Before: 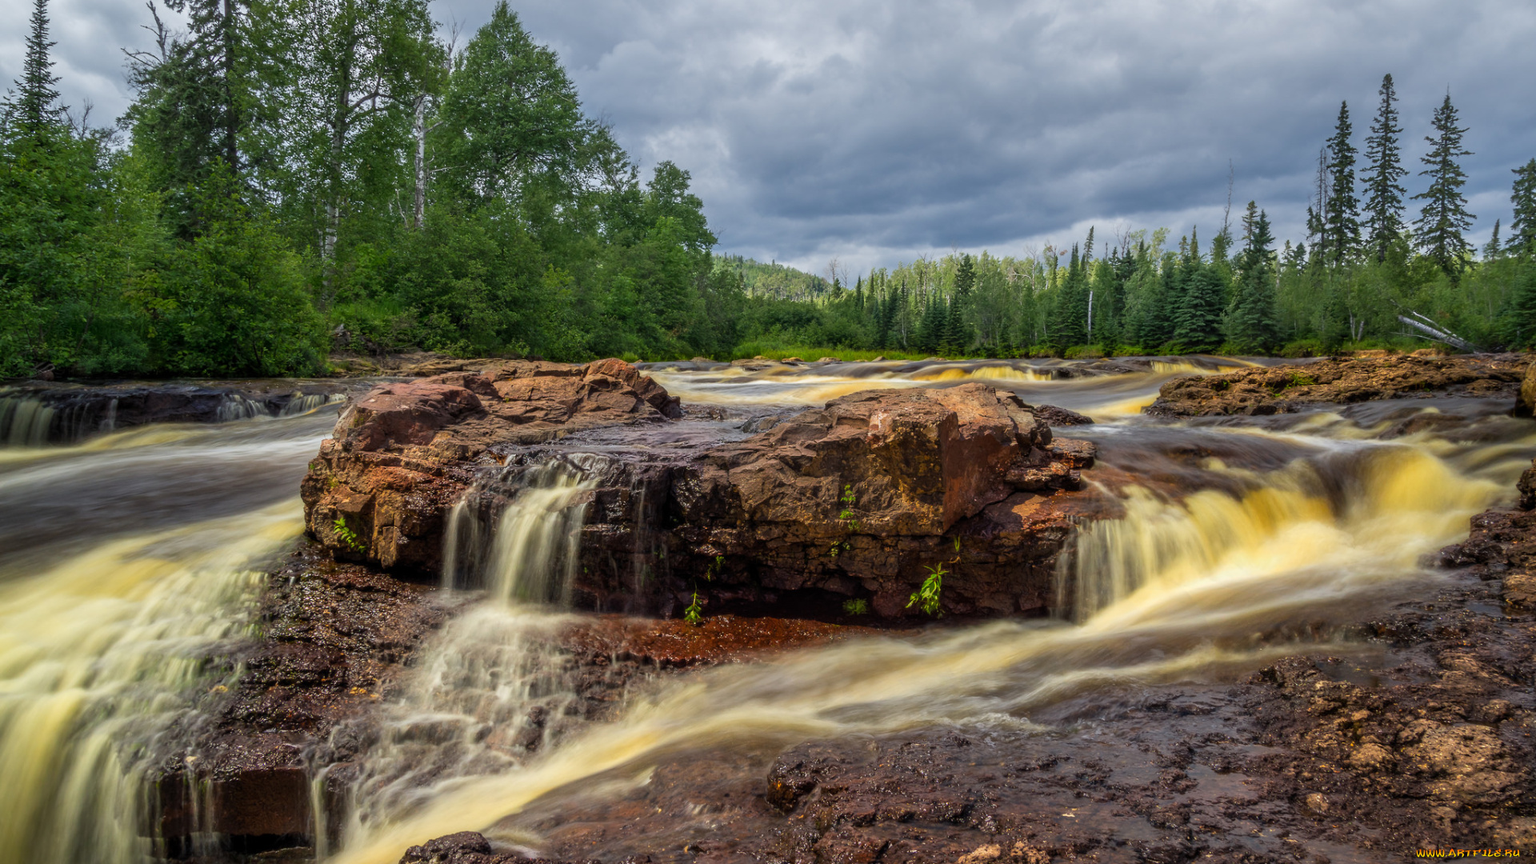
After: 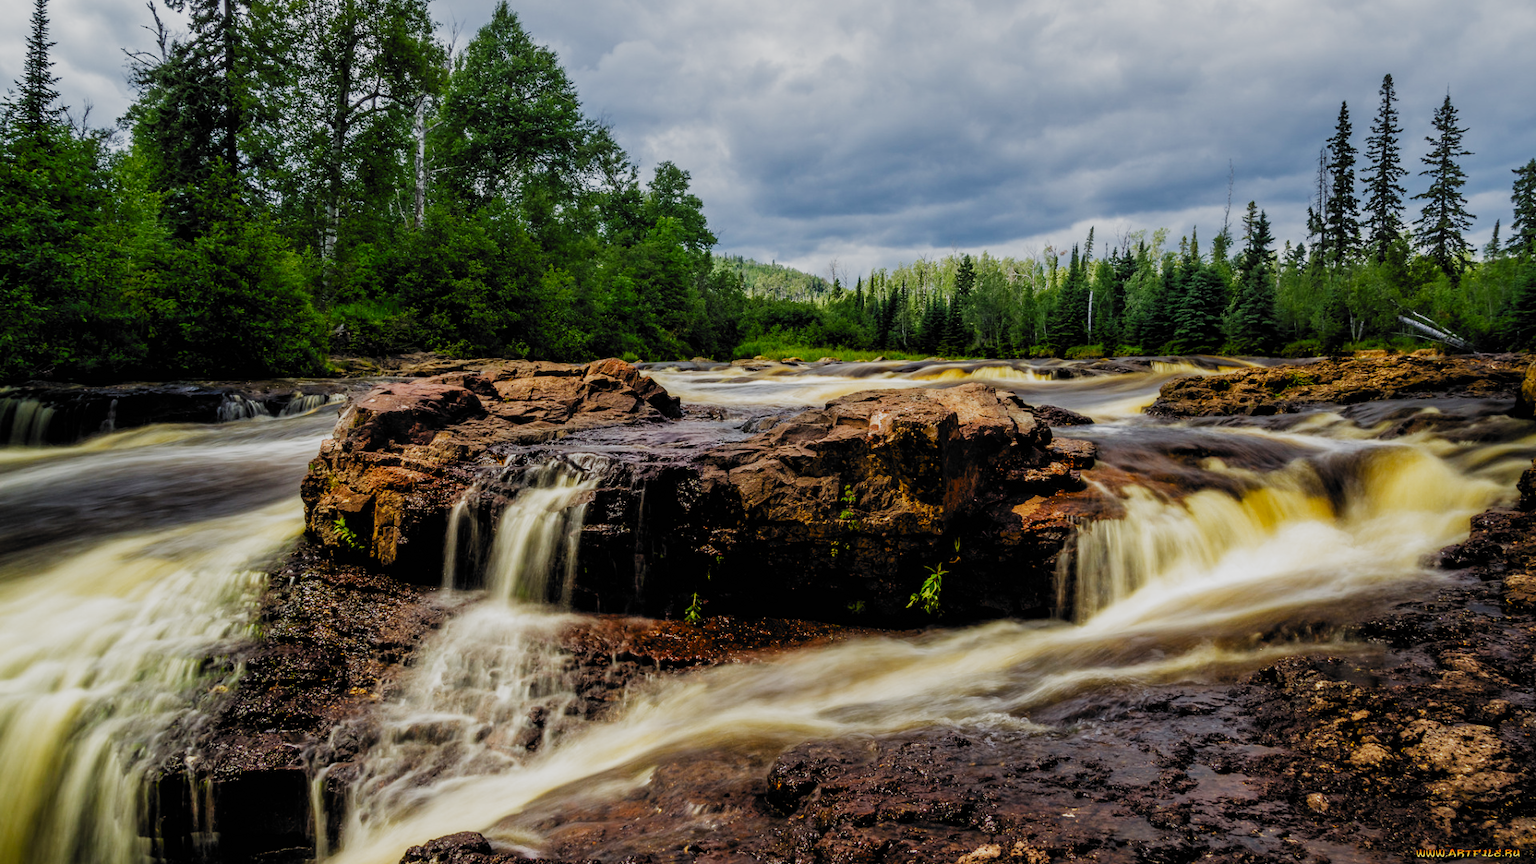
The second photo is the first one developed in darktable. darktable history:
filmic rgb: black relative exposure -5.07 EV, white relative exposure 3.95 EV, hardness 2.91, contrast 1.299, highlights saturation mix -28.94%, preserve chrominance no, color science v3 (2019), use custom middle-gray values true
